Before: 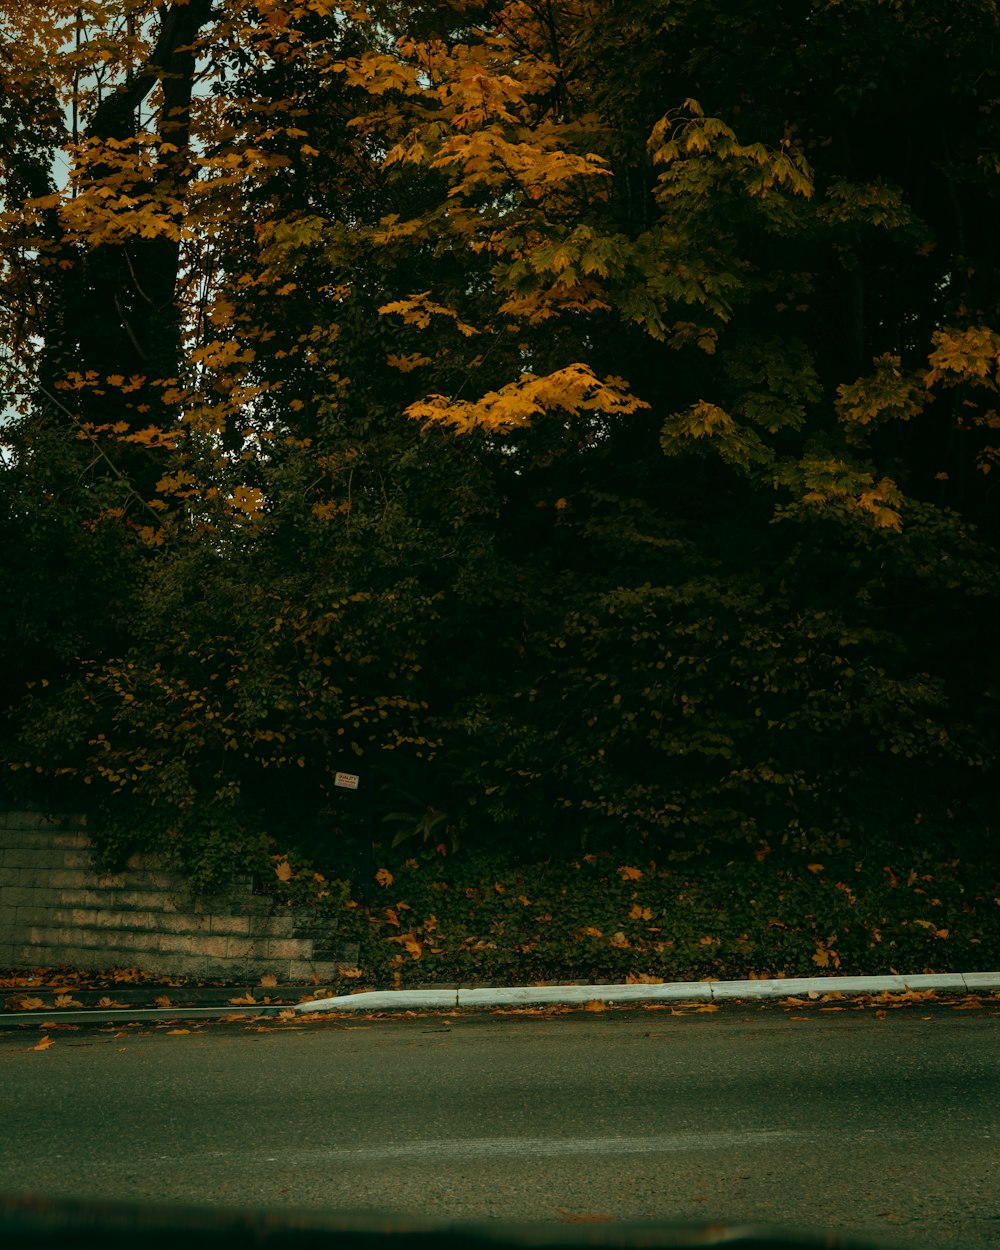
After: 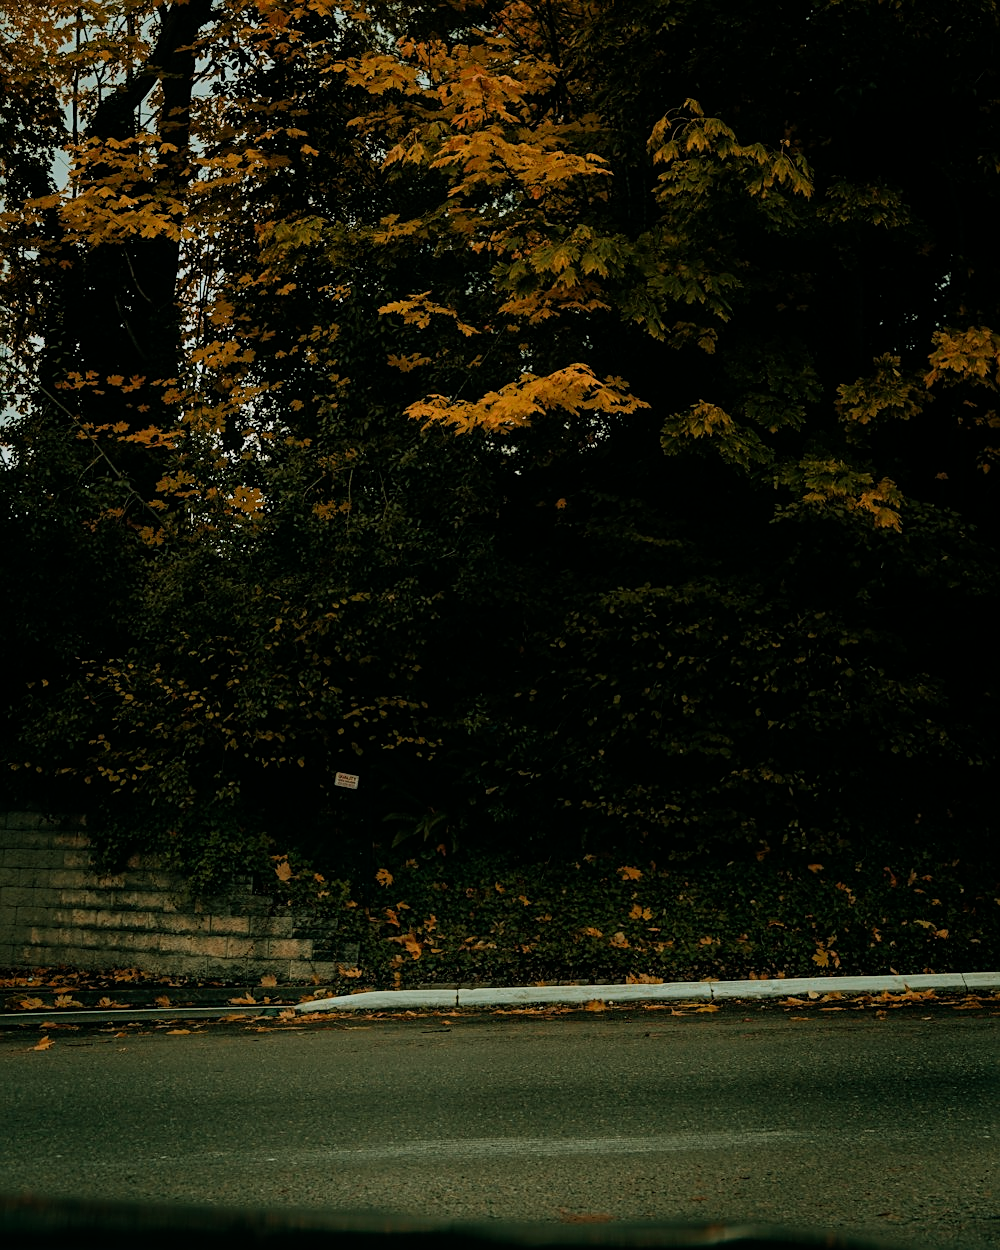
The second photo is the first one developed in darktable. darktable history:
sharpen: on, module defaults
filmic rgb: black relative exposure -7.65 EV, white relative exposure 4.56 EV, threshold 2.95 EV, hardness 3.61, enable highlight reconstruction true
